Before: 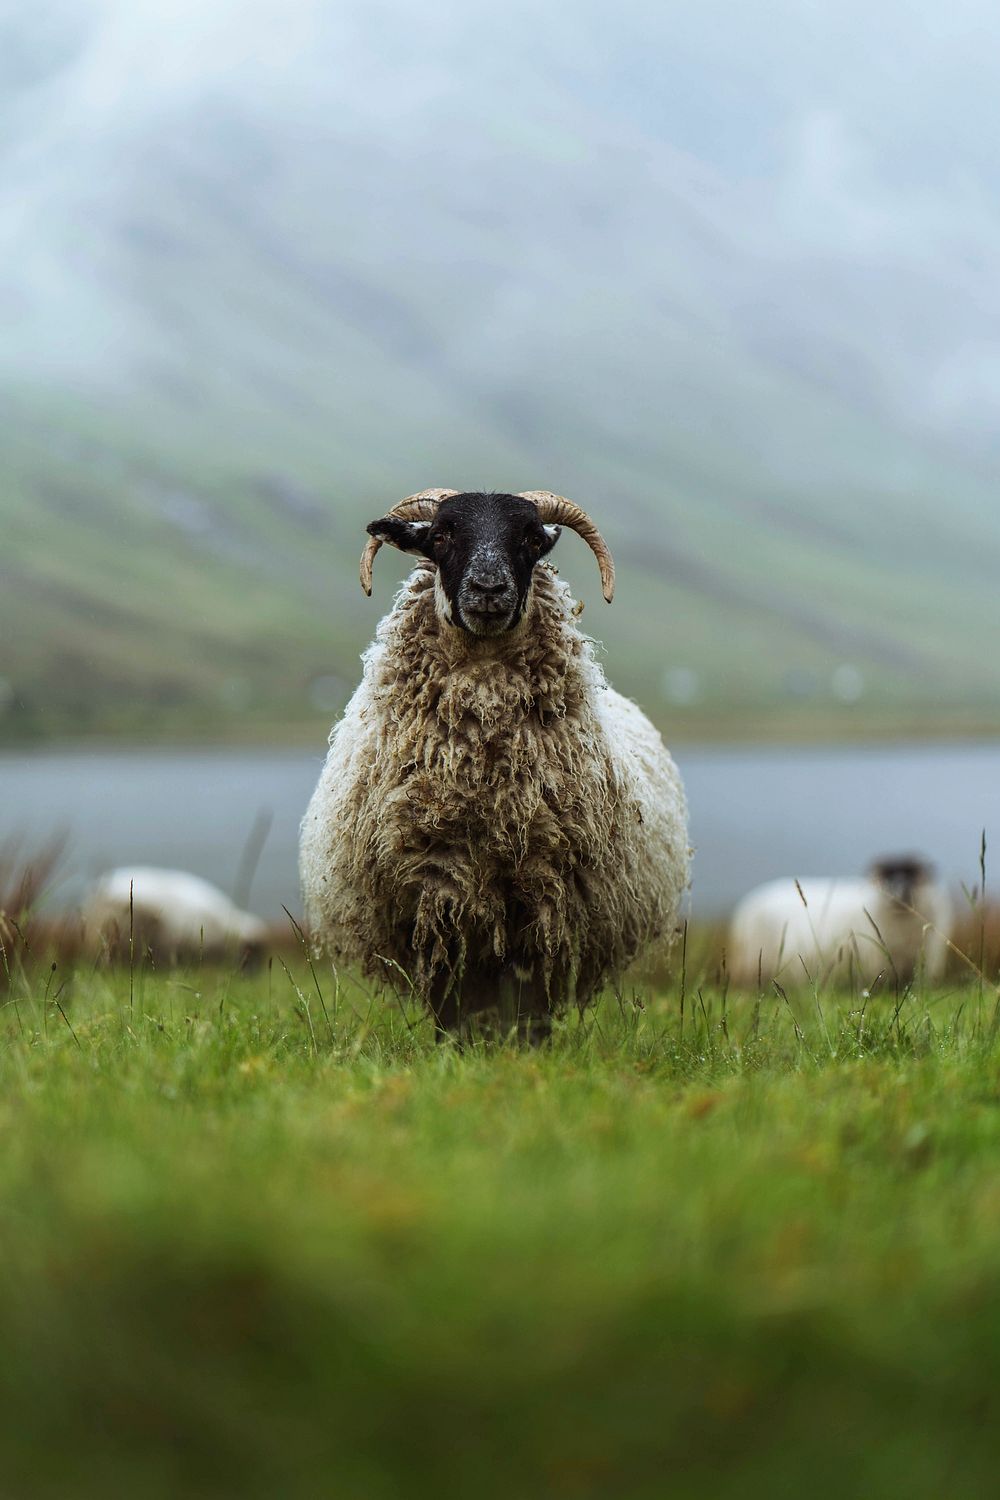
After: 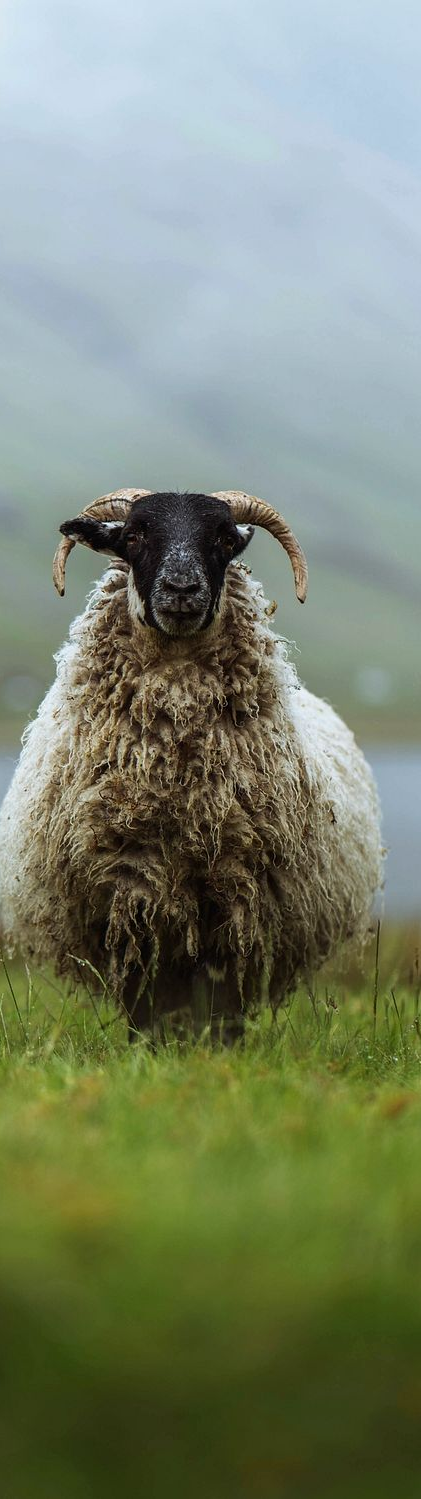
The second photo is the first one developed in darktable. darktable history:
crop: left 30.759%, right 27.126%
